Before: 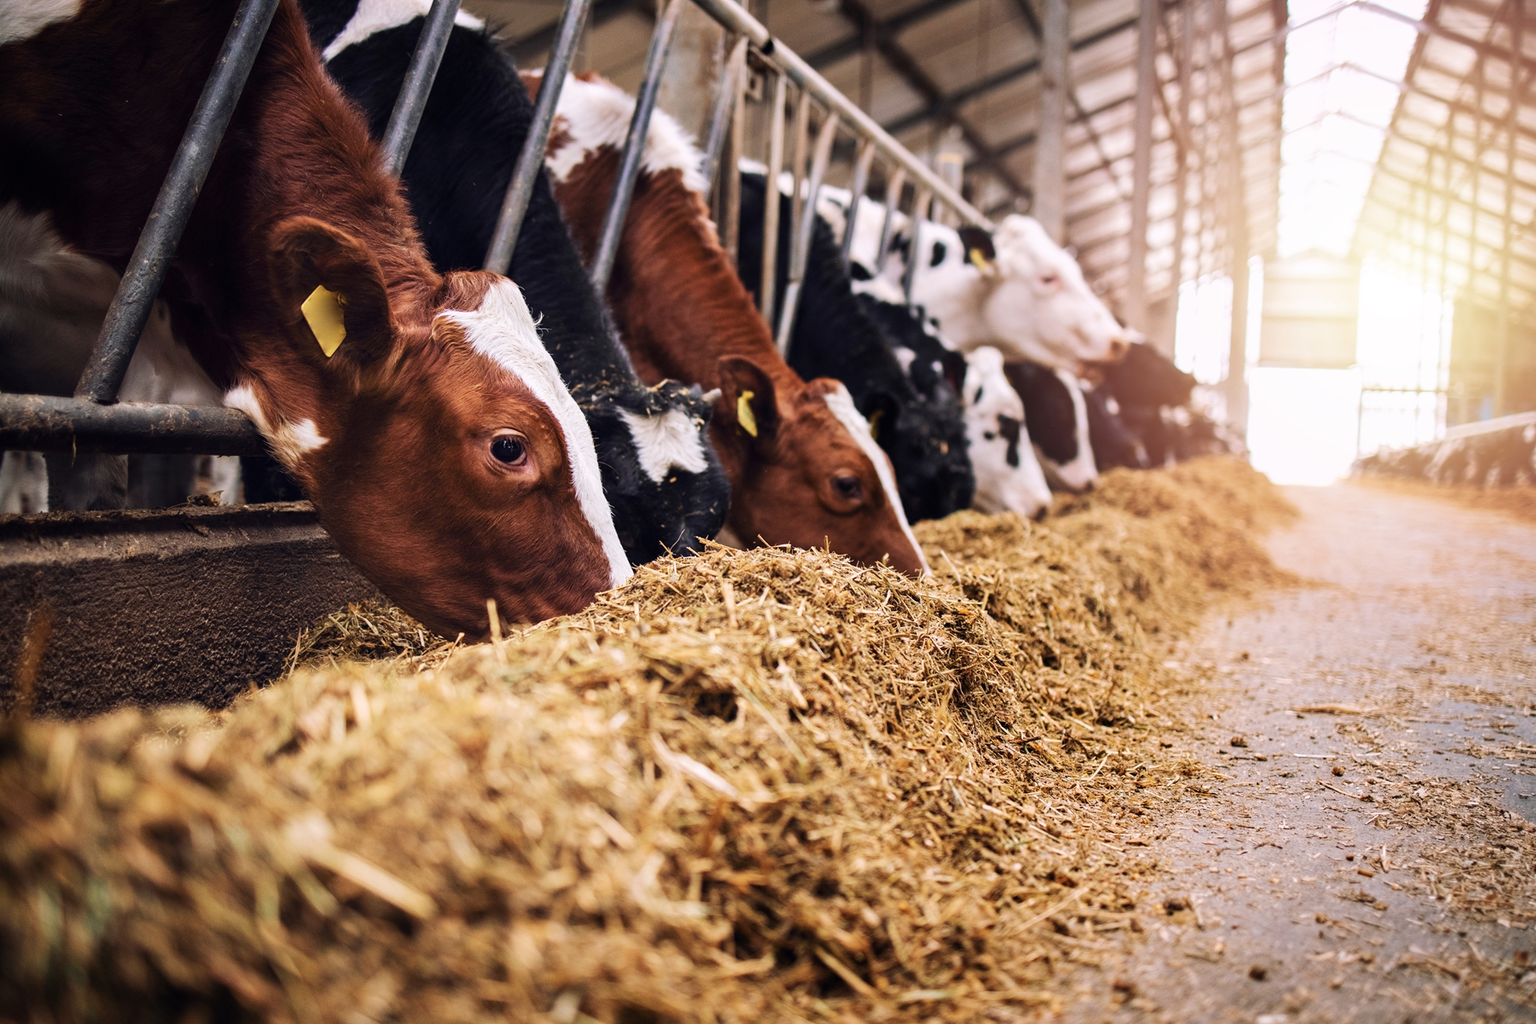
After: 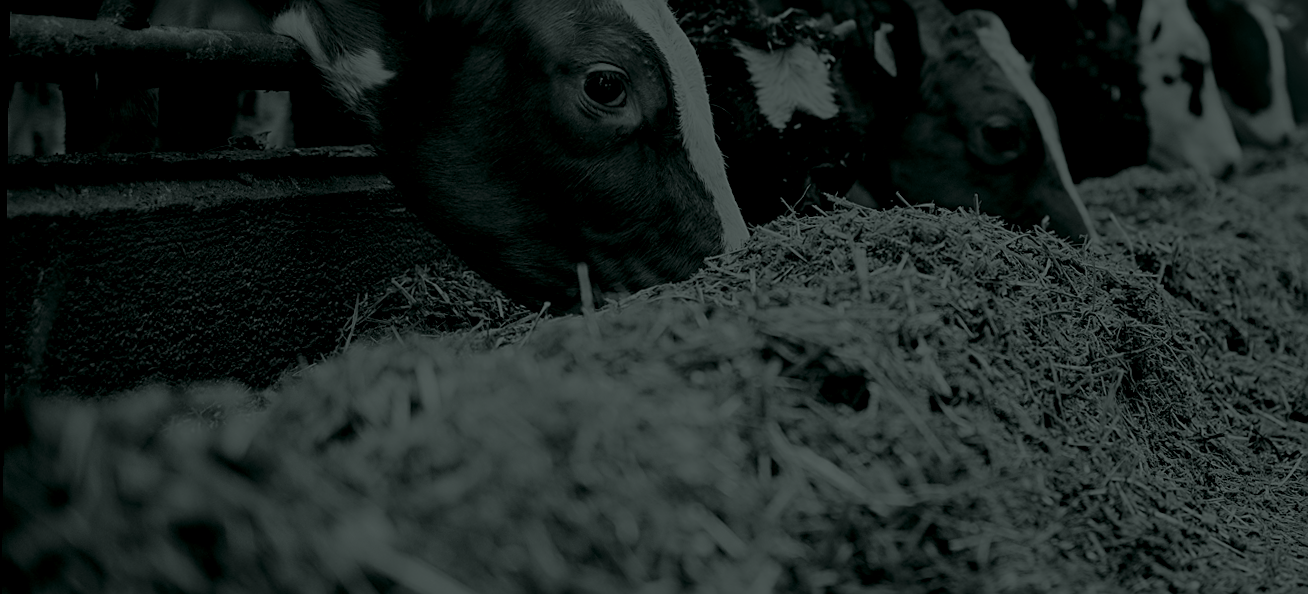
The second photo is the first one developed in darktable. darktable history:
contrast brightness saturation: contrast 0.03, brightness 0.06, saturation 0.13
sharpen: on, module defaults
colorize: hue 90°, saturation 19%, lightness 1.59%, version 1
rotate and perspective: rotation 0.8°, automatic cropping off
crop: top 36.498%, right 27.964%, bottom 14.995%
